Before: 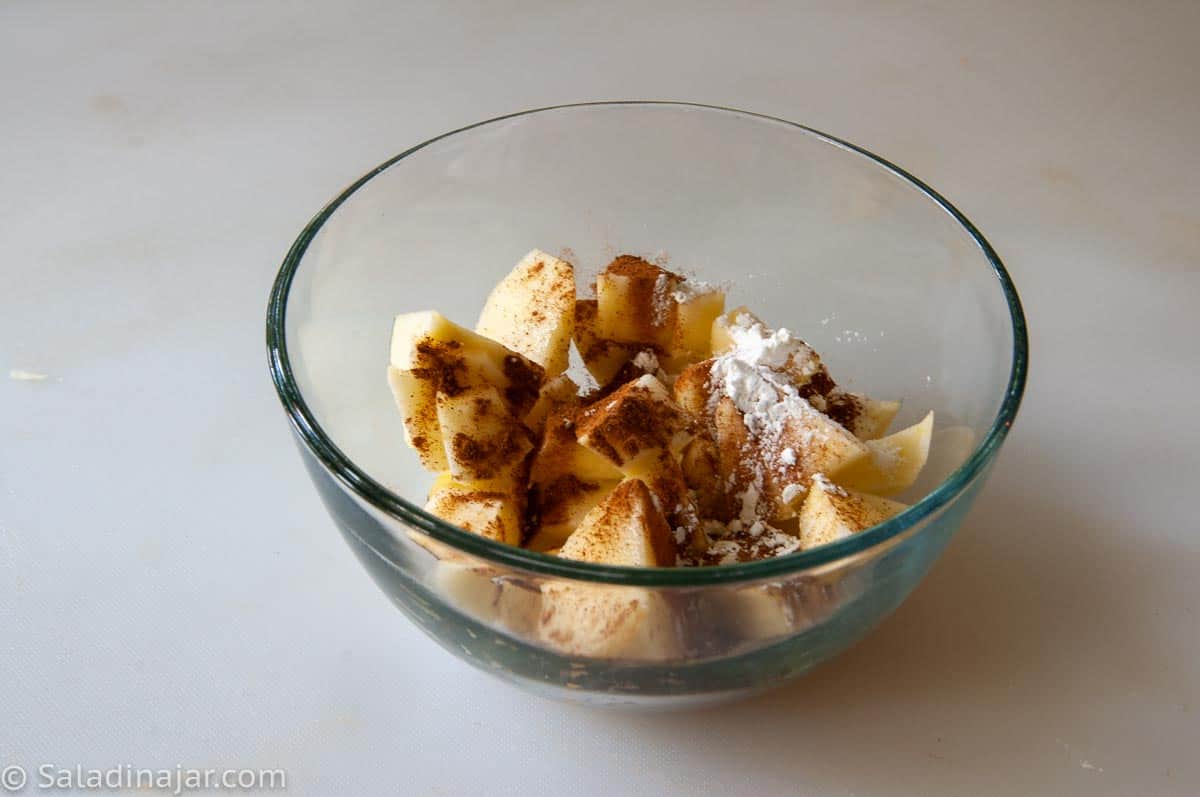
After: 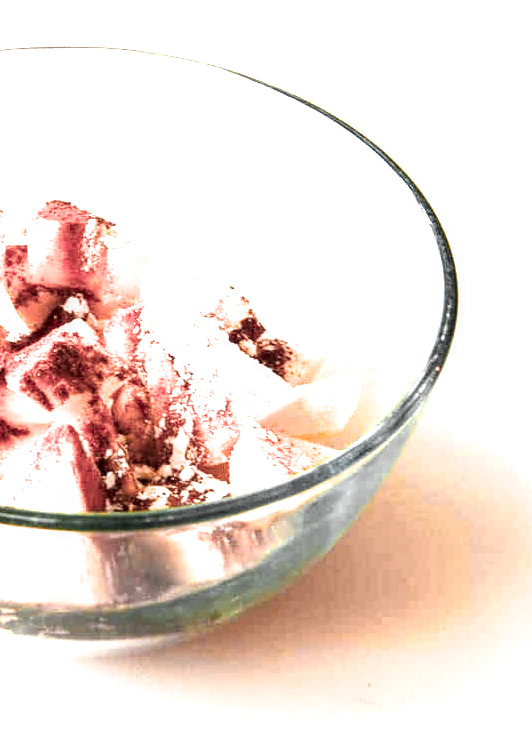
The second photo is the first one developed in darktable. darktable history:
levels: mode automatic, levels [0, 0.498, 0.996]
exposure: black level correction 0, exposure 2.09 EV, compensate exposure bias true, compensate highlight preservation false
color zones: curves: ch0 [(0.257, 0.558) (0.75, 0.565)]; ch1 [(0.004, 0.857) (0.14, 0.416) (0.257, 0.695) (0.442, 0.032) (0.736, 0.266) (0.891, 0.741)]; ch2 [(0, 0.623) (0.112, 0.436) (0.271, 0.474) (0.516, 0.64) (0.743, 0.286)]
filmic rgb: black relative exposure -8.22 EV, white relative exposure 2.2 EV, target white luminance 99.999%, hardness 7.18, latitude 74.61%, contrast 1.325, highlights saturation mix -2.96%, shadows ↔ highlights balance 30.16%
crop: left 47.553%, top 6.947%, right 8.11%
local contrast: detail 130%
tone equalizer: luminance estimator HSV value / RGB max
